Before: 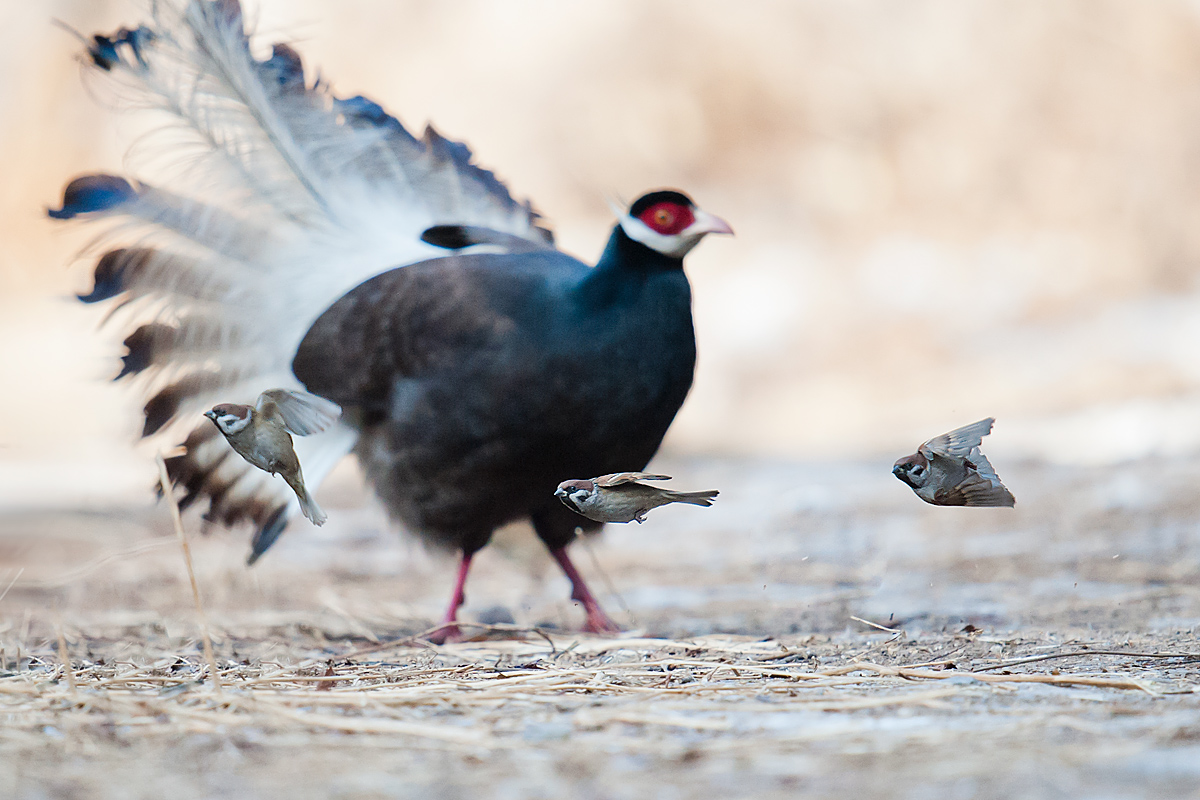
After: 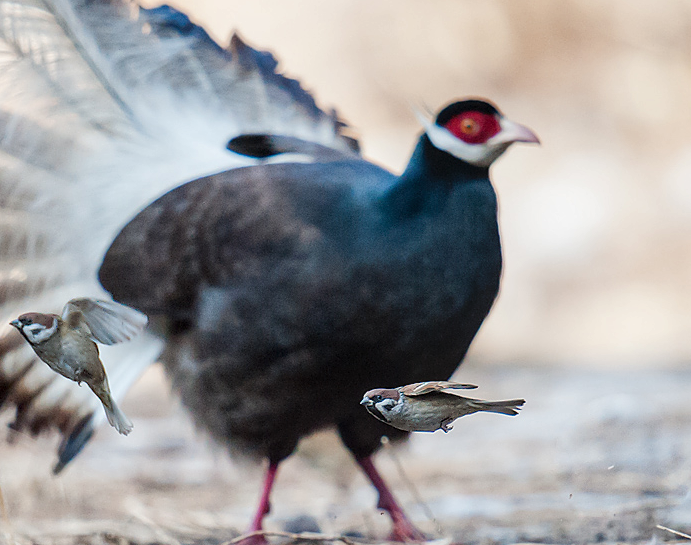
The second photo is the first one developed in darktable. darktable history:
shadows and highlights: shadows 37.39, highlights -27.83, soften with gaussian
exposure: black level correction 0.002, compensate highlight preservation false
local contrast: on, module defaults
crop: left 16.221%, top 11.4%, right 26.169%, bottom 20.423%
